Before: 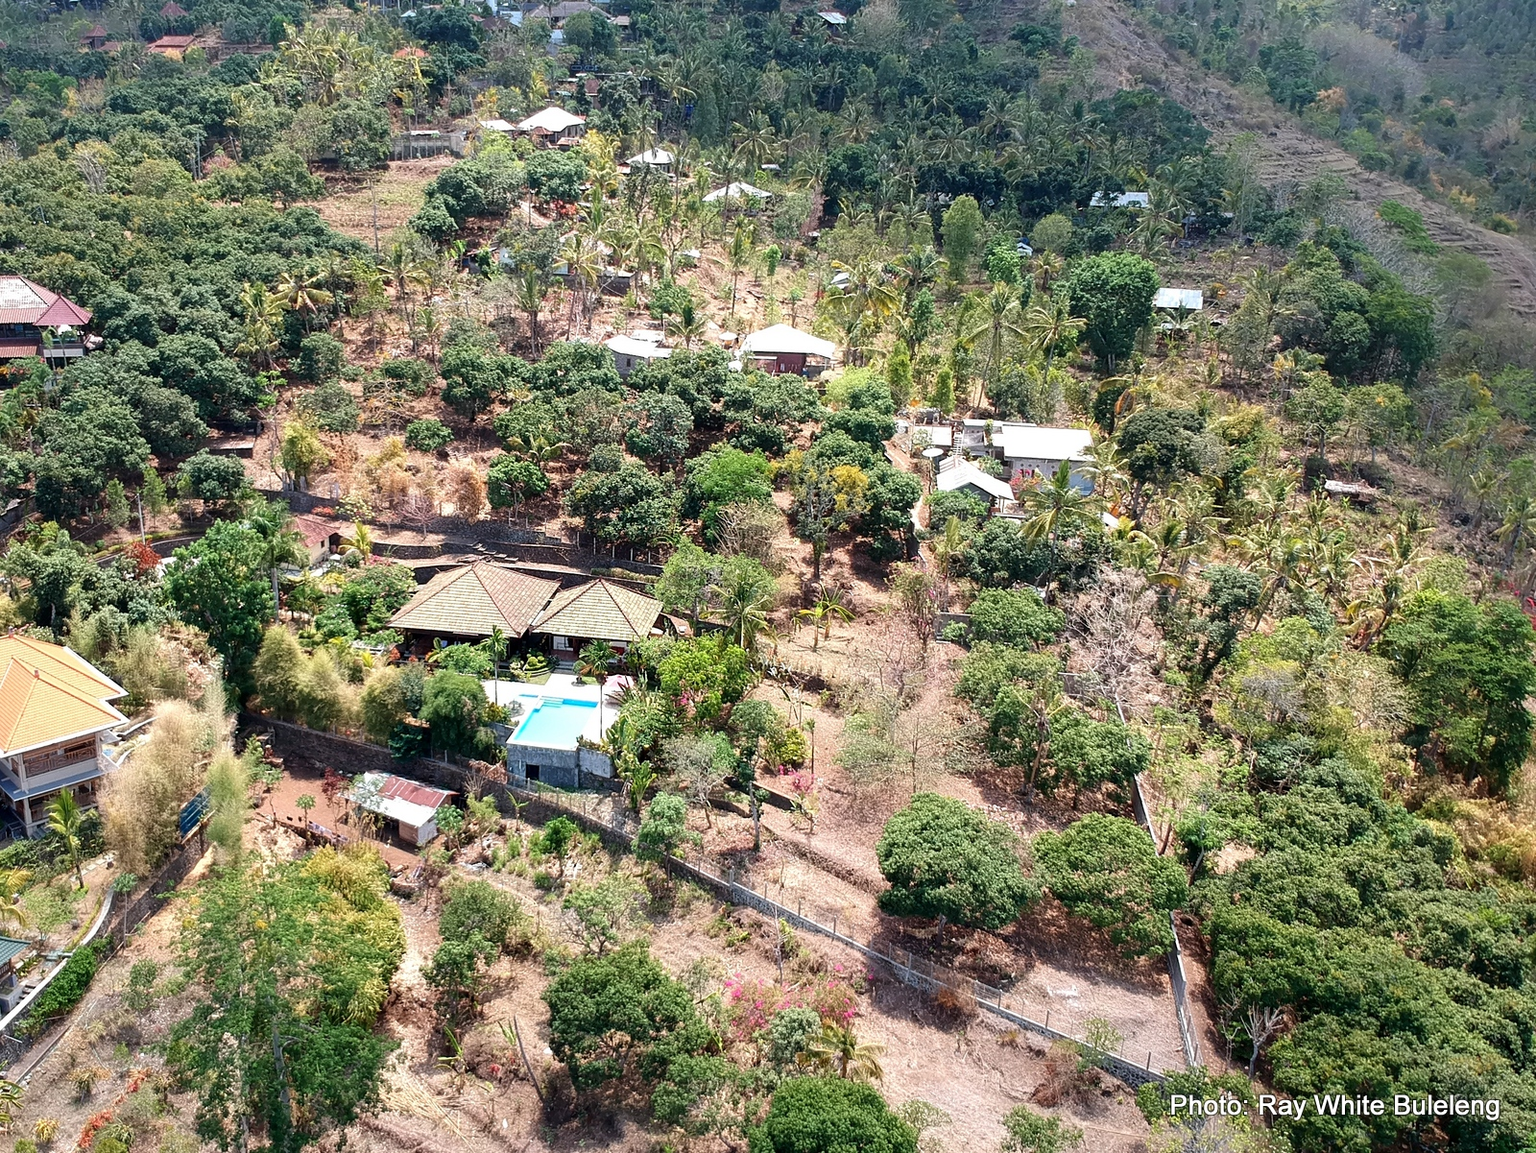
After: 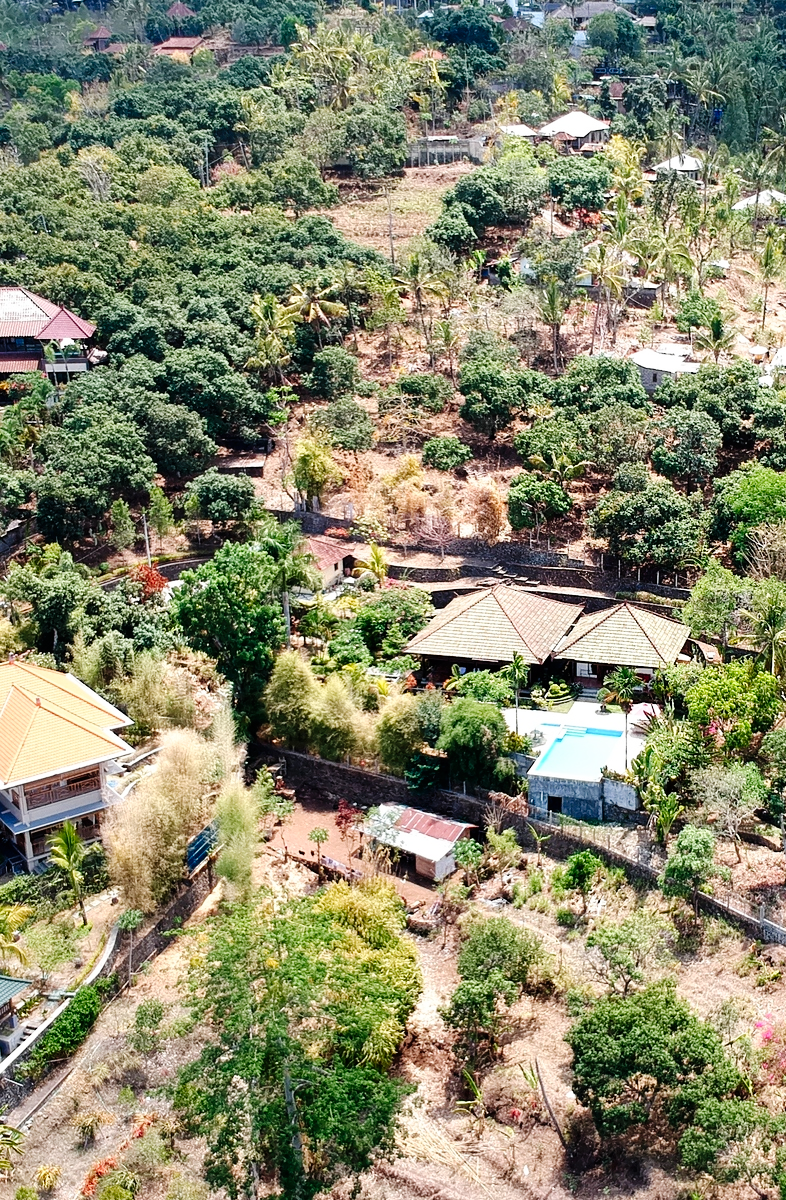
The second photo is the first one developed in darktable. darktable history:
crop and rotate: left 0%, top 0%, right 50.845%
tone curve: curves: ch0 [(0, 0) (0.003, 0.004) (0.011, 0.006) (0.025, 0.011) (0.044, 0.017) (0.069, 0.029) (0.1, 0.047) (0.136, 0.07) (0.177, 0.121) (0.224, 0.182) (0.277, 0.257) (0.335, 0.342) (0.399, 0.432) (0.468, 0.526) (0.543, 0.621) (0.623, 0.711) (0.709, 0.792) (0.801, 0.87) (0.898, 0.951) (1, 1)], preserve colors none
